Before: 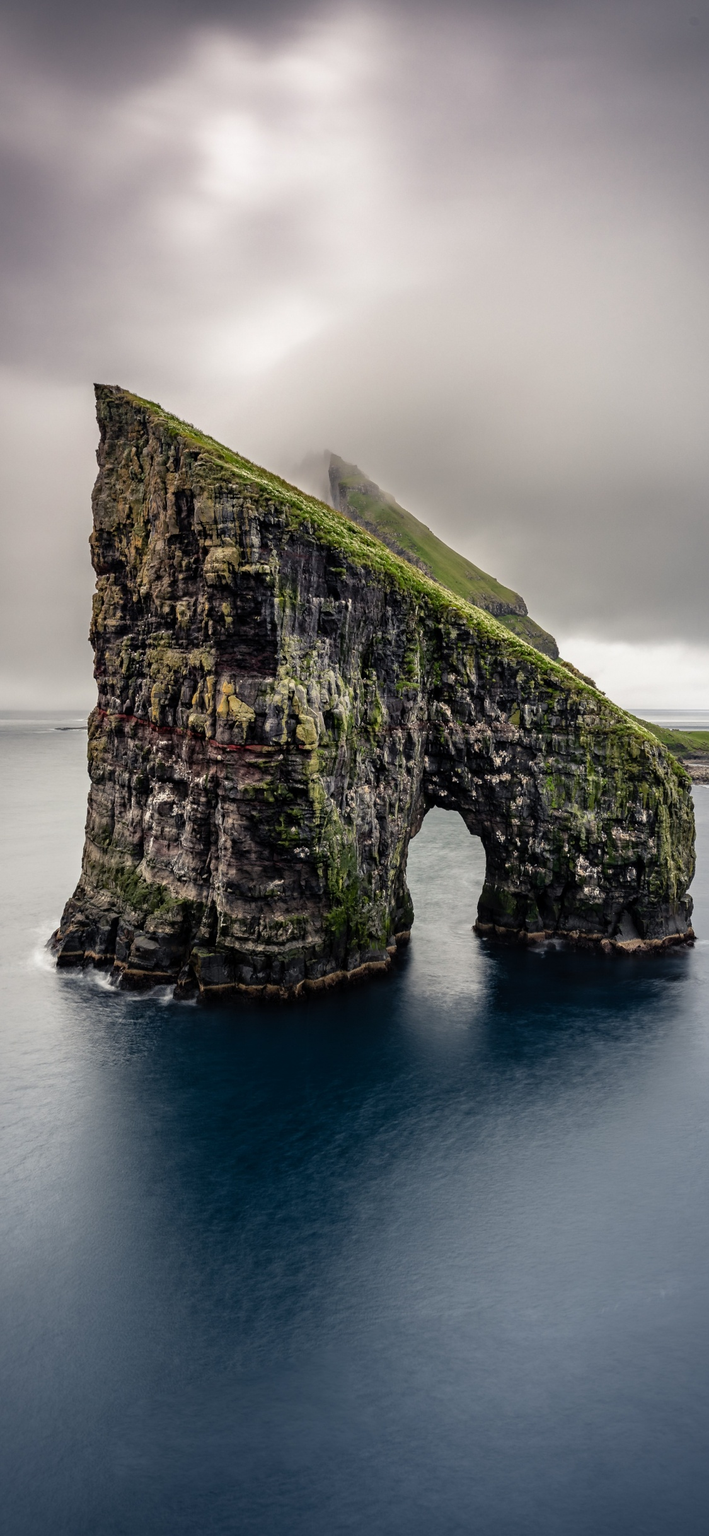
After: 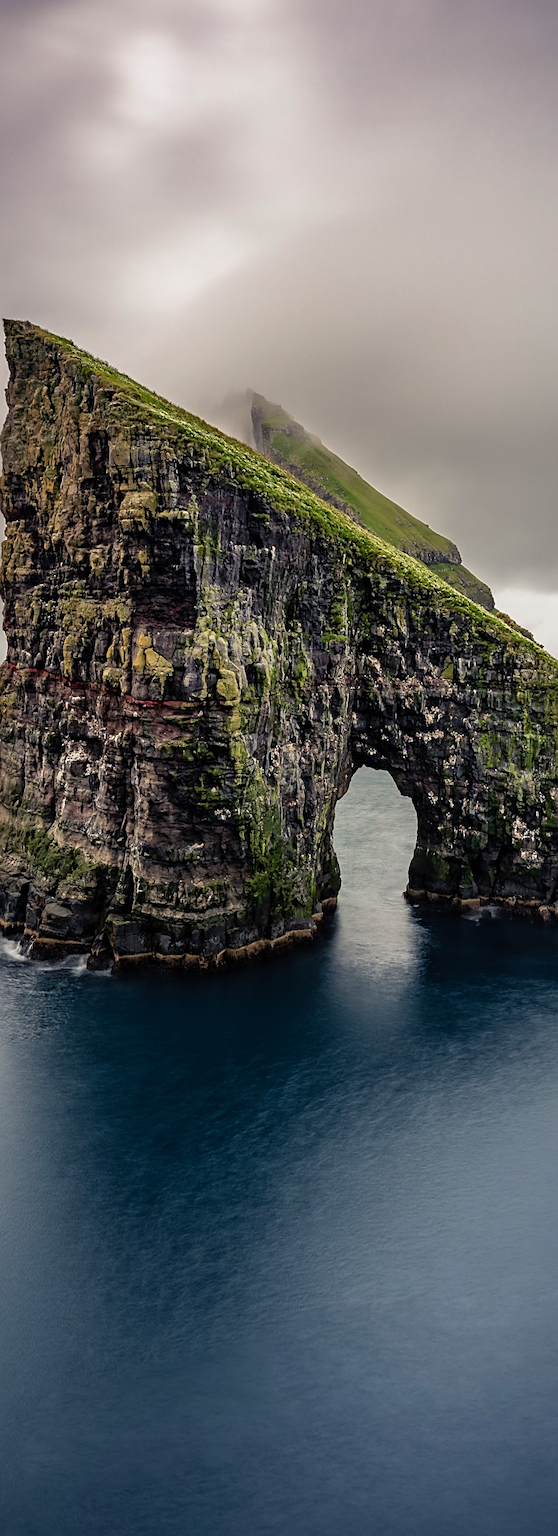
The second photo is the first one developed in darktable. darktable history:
sharpen: amount 0.5
shadows and highlights: shadows 25.39, white point adjustment -3.19, highlights -29.7
velvia: on, module defaults
crop and rotate: left 12.953%, top 5.352%, right 12.518%
